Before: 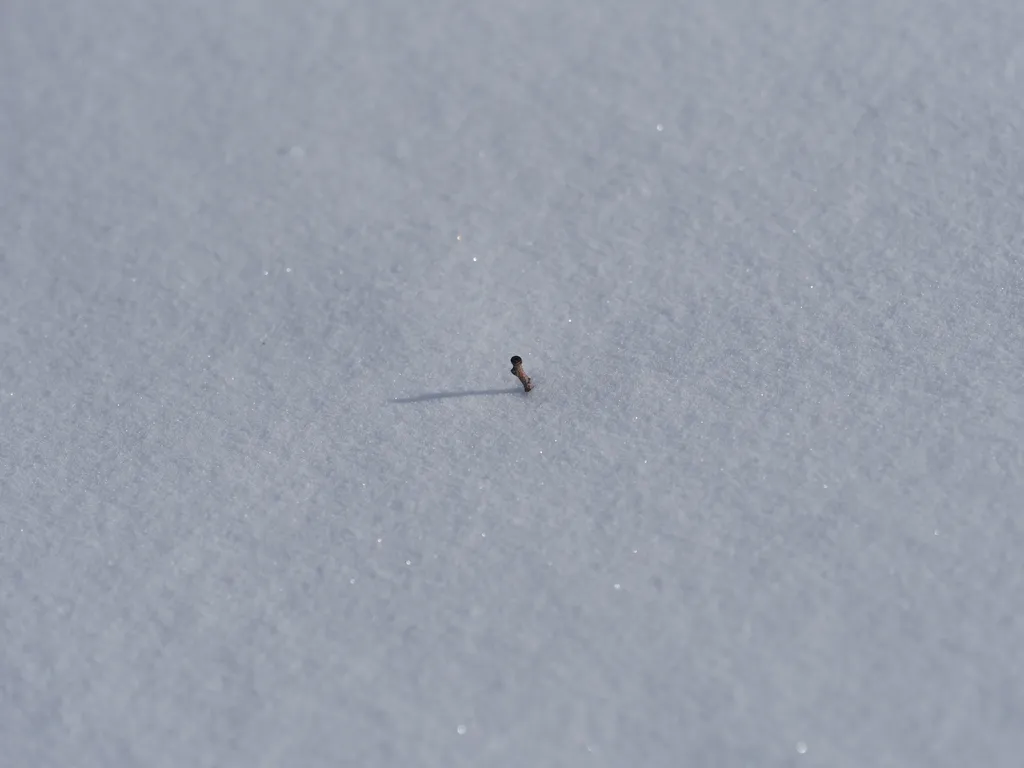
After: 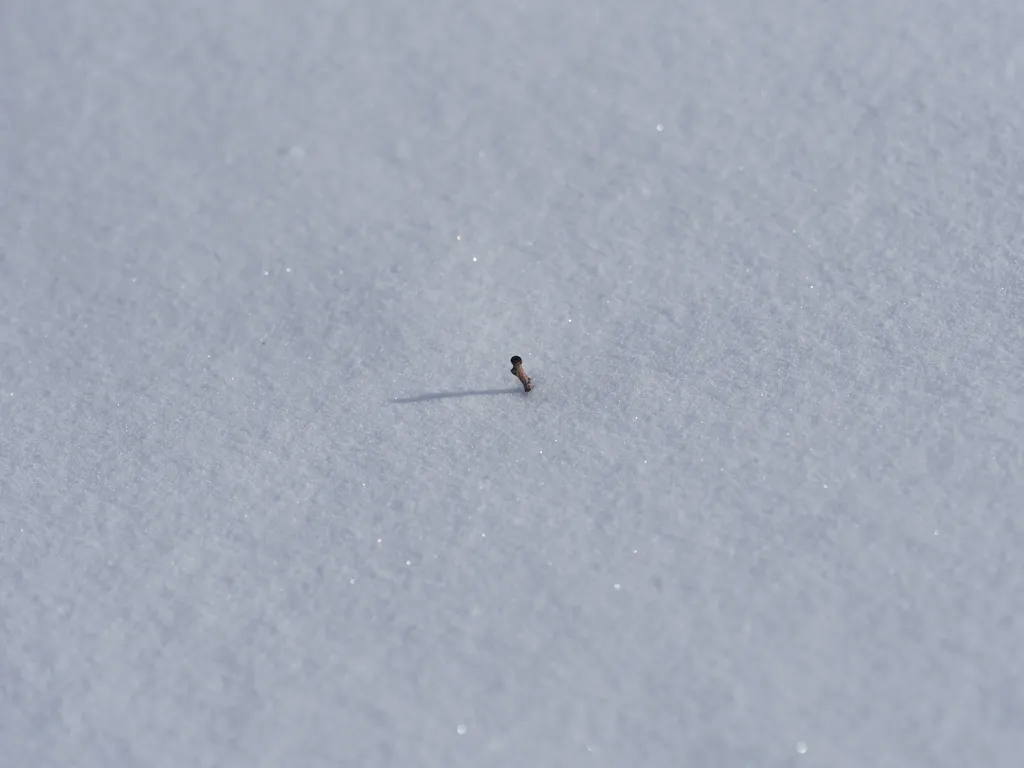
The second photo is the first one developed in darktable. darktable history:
exposure: black level correction 0.001, exposure 0.191 EV, compensate highlight preservation false
tone equalizer: on, module defaults
